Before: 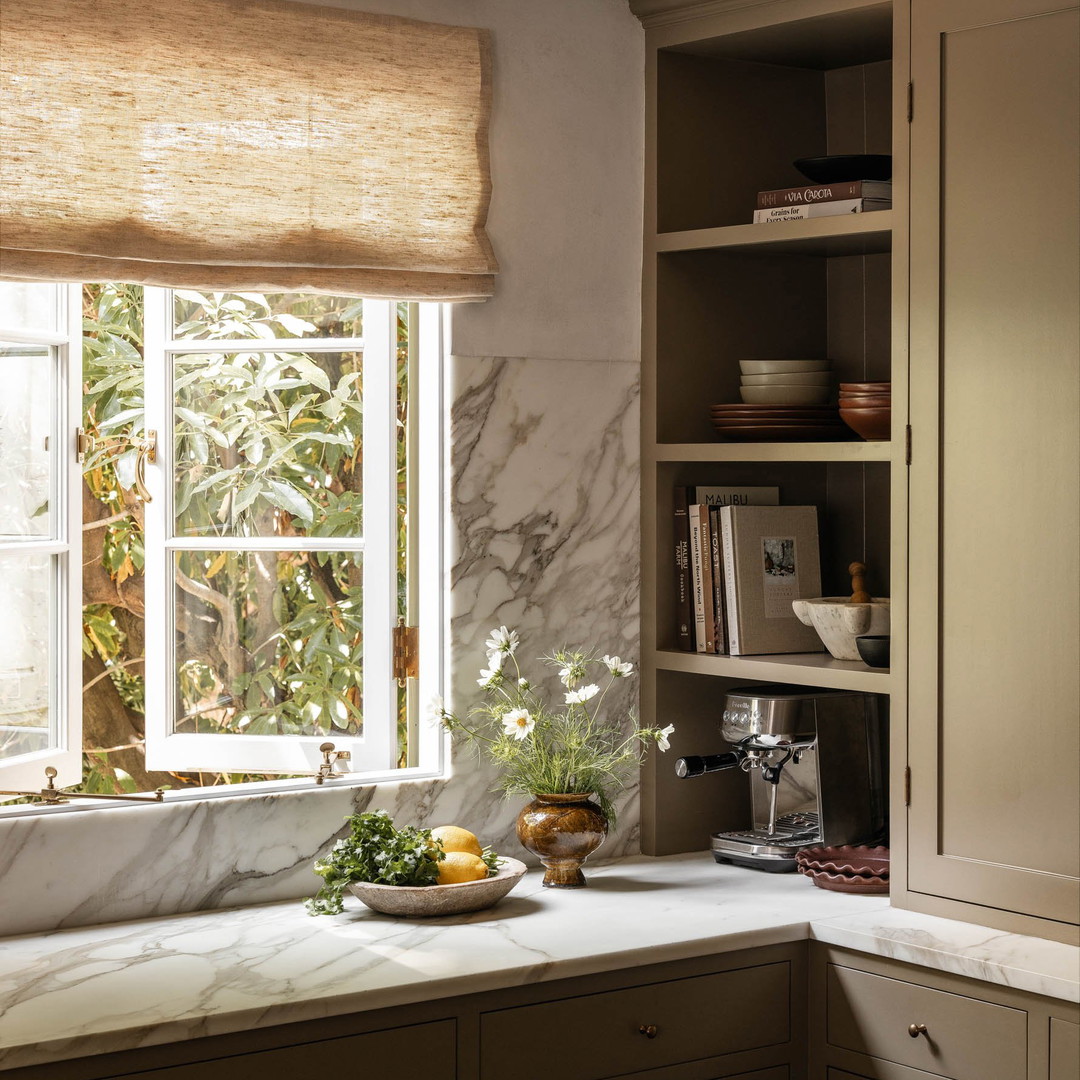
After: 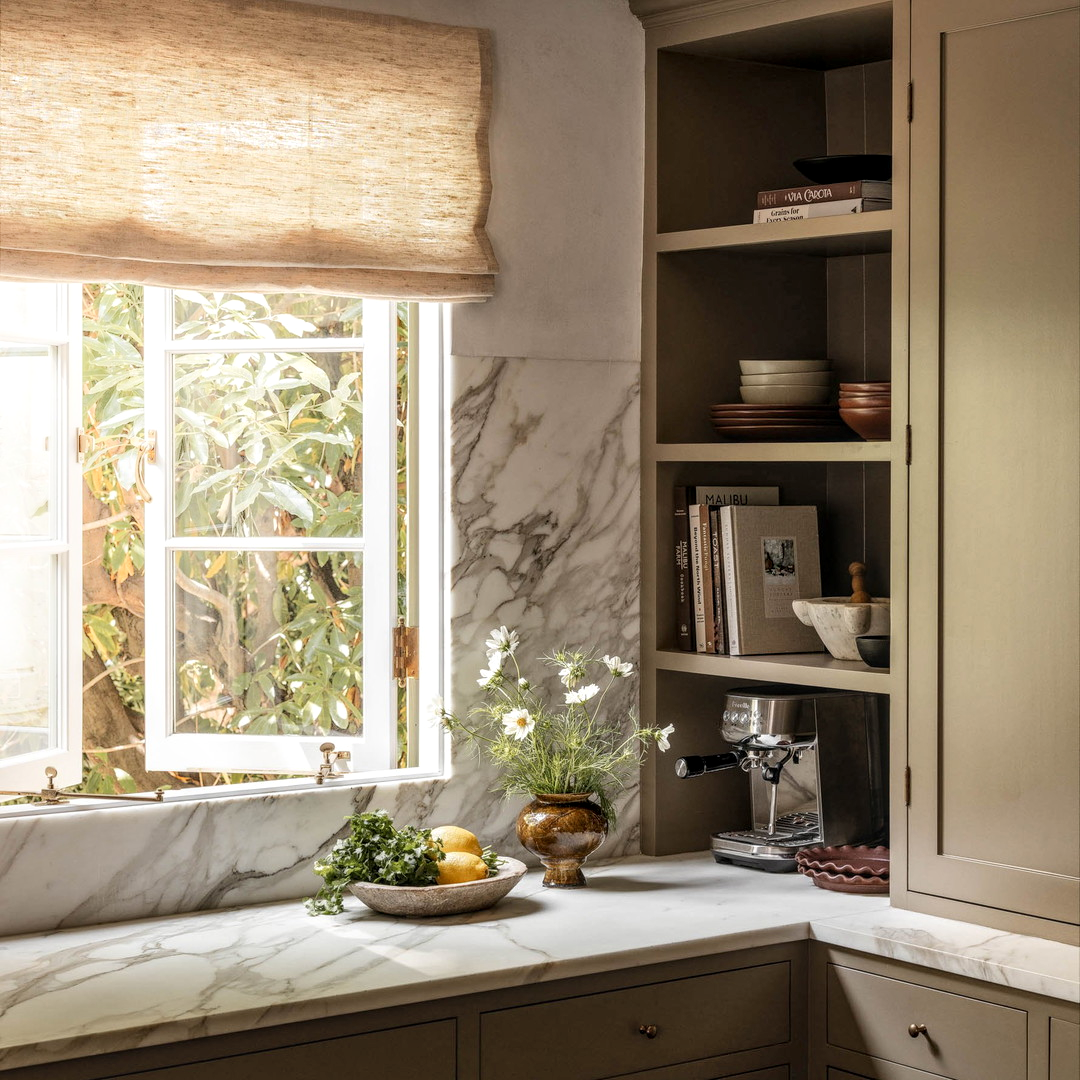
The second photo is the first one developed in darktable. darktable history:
local contrast: on, module defaults
shadows and highlights: highlights 70.7, soften with gaussian
